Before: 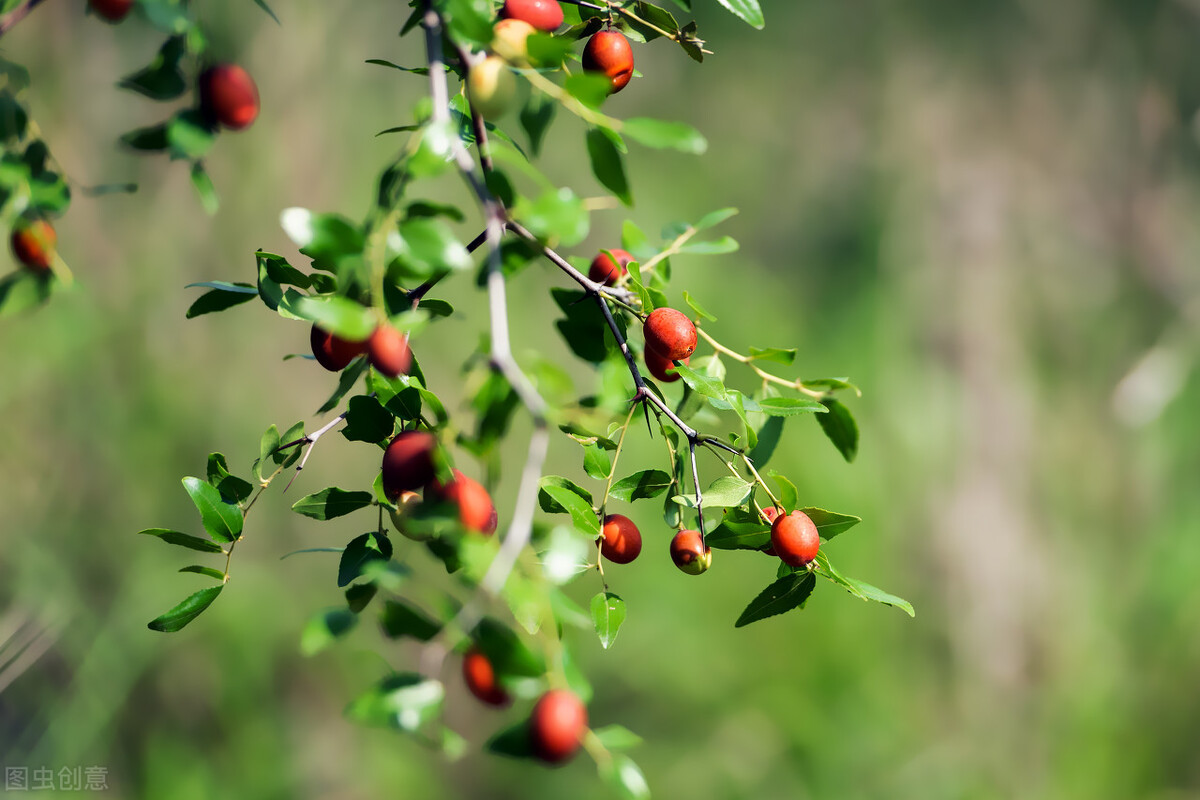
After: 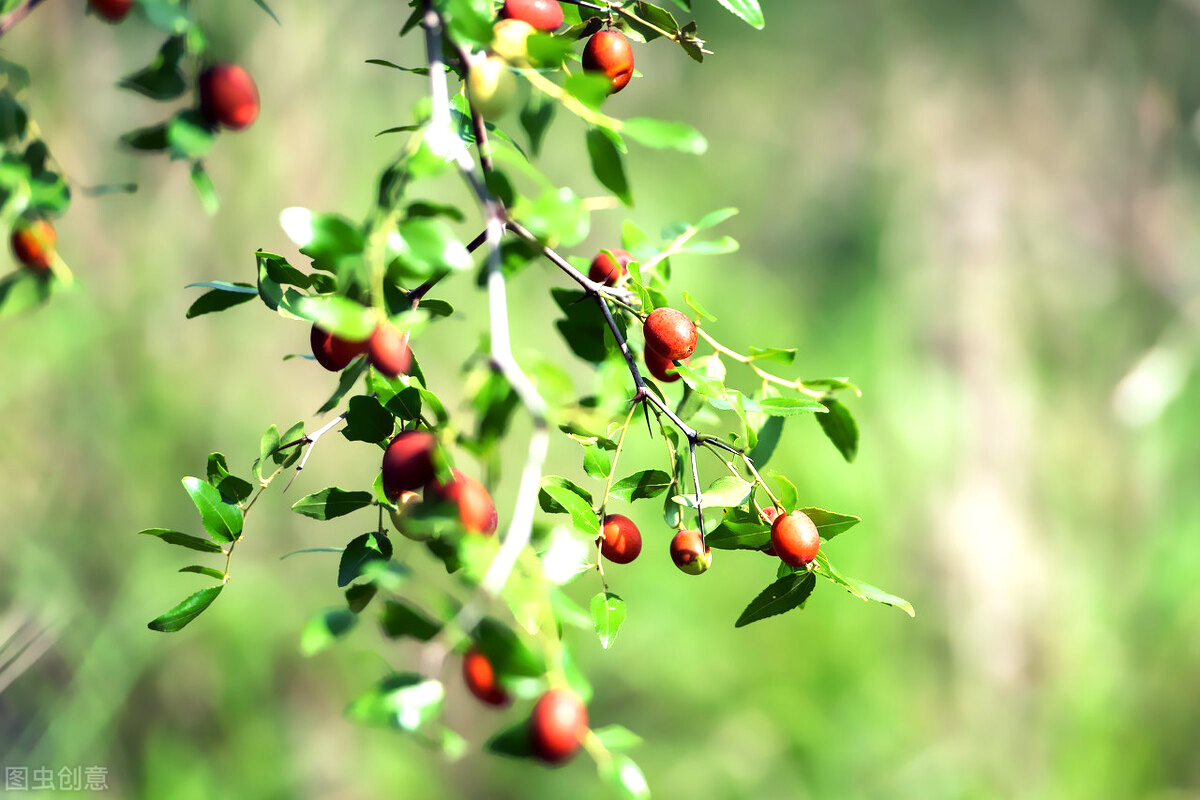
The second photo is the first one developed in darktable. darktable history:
color correction: highlights a* -2.73, highlights b* -2.09, shadows a* 2.41, shadows b* 2.73
exposure: black level correction 0, exposure 1 EV, compensate highlight preservation false
